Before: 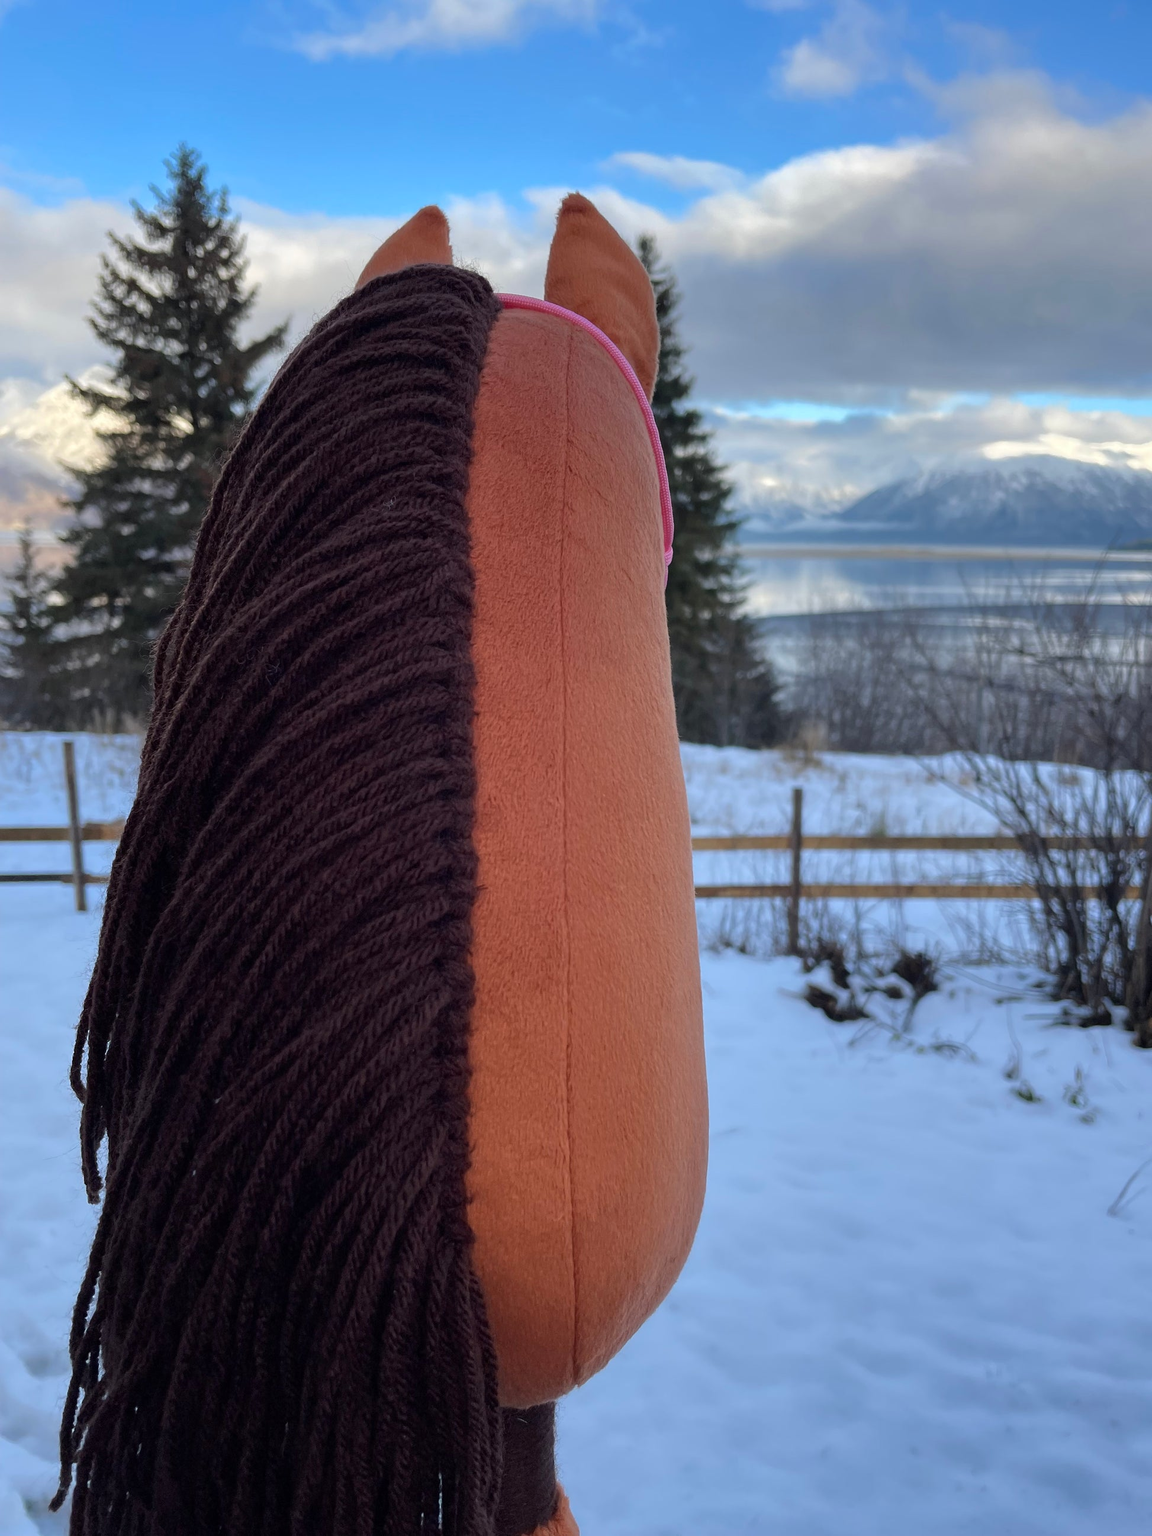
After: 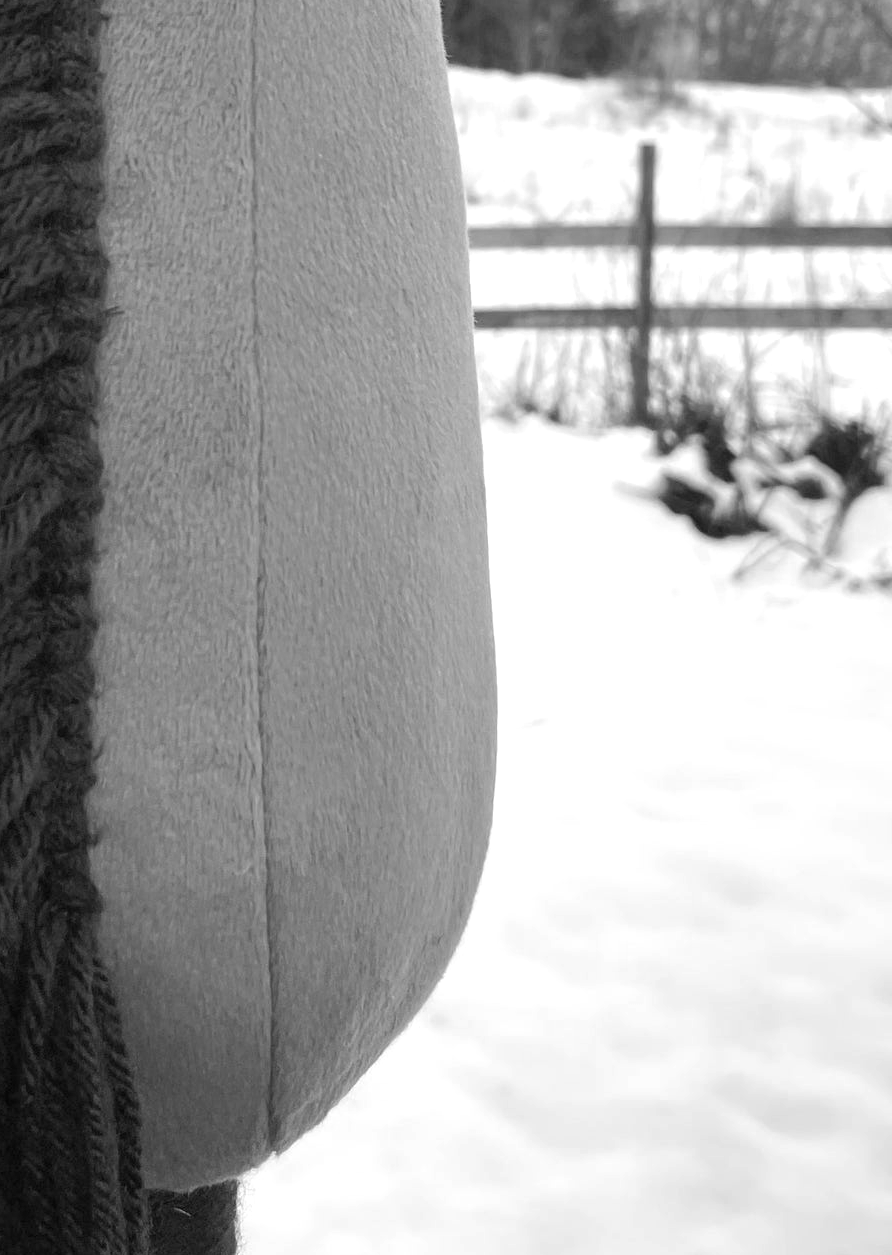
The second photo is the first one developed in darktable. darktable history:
crop: left 35.976%, top 45.819%, right 18.162%, bottom 5.807%
color calibration: output gray [0.21, 0.42, 0.37, 0], gray › normalize channels true, illuminant same as pipeline (D50), adaptation XYZ, x 0.346, y 0.359, gamut compression 0
exposure: black level correction 0, exposure 1.1 EV, compensate highlight preservation false
